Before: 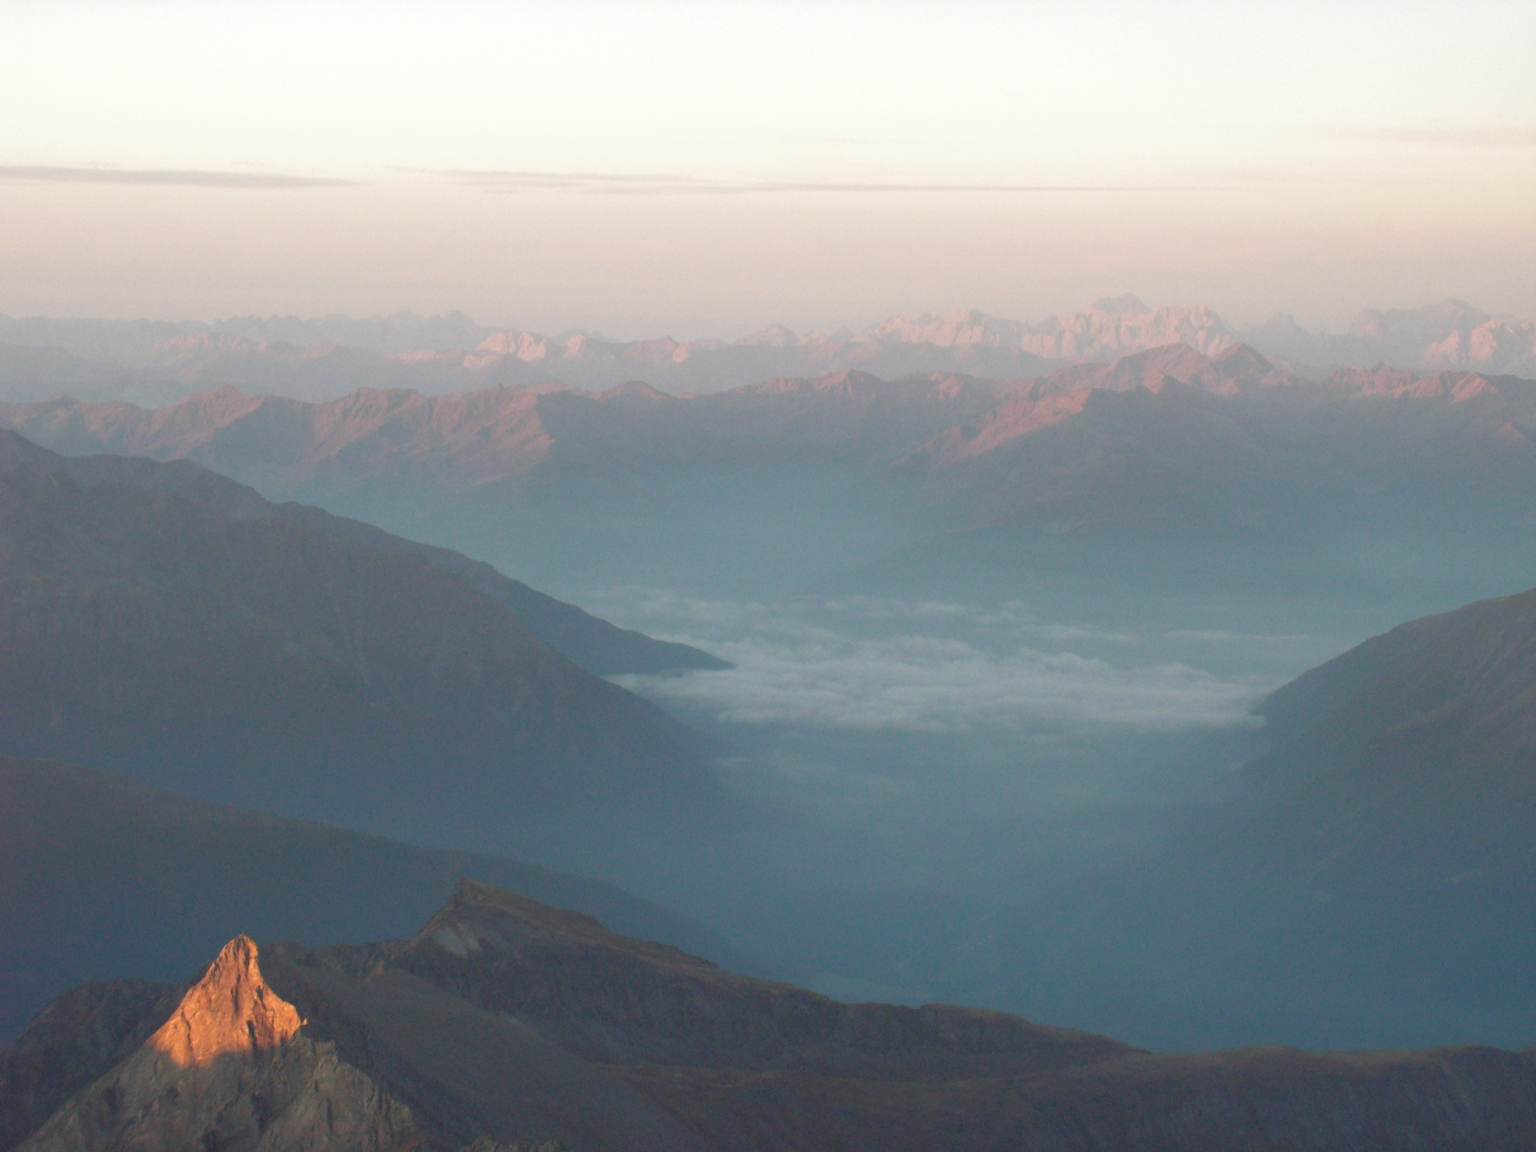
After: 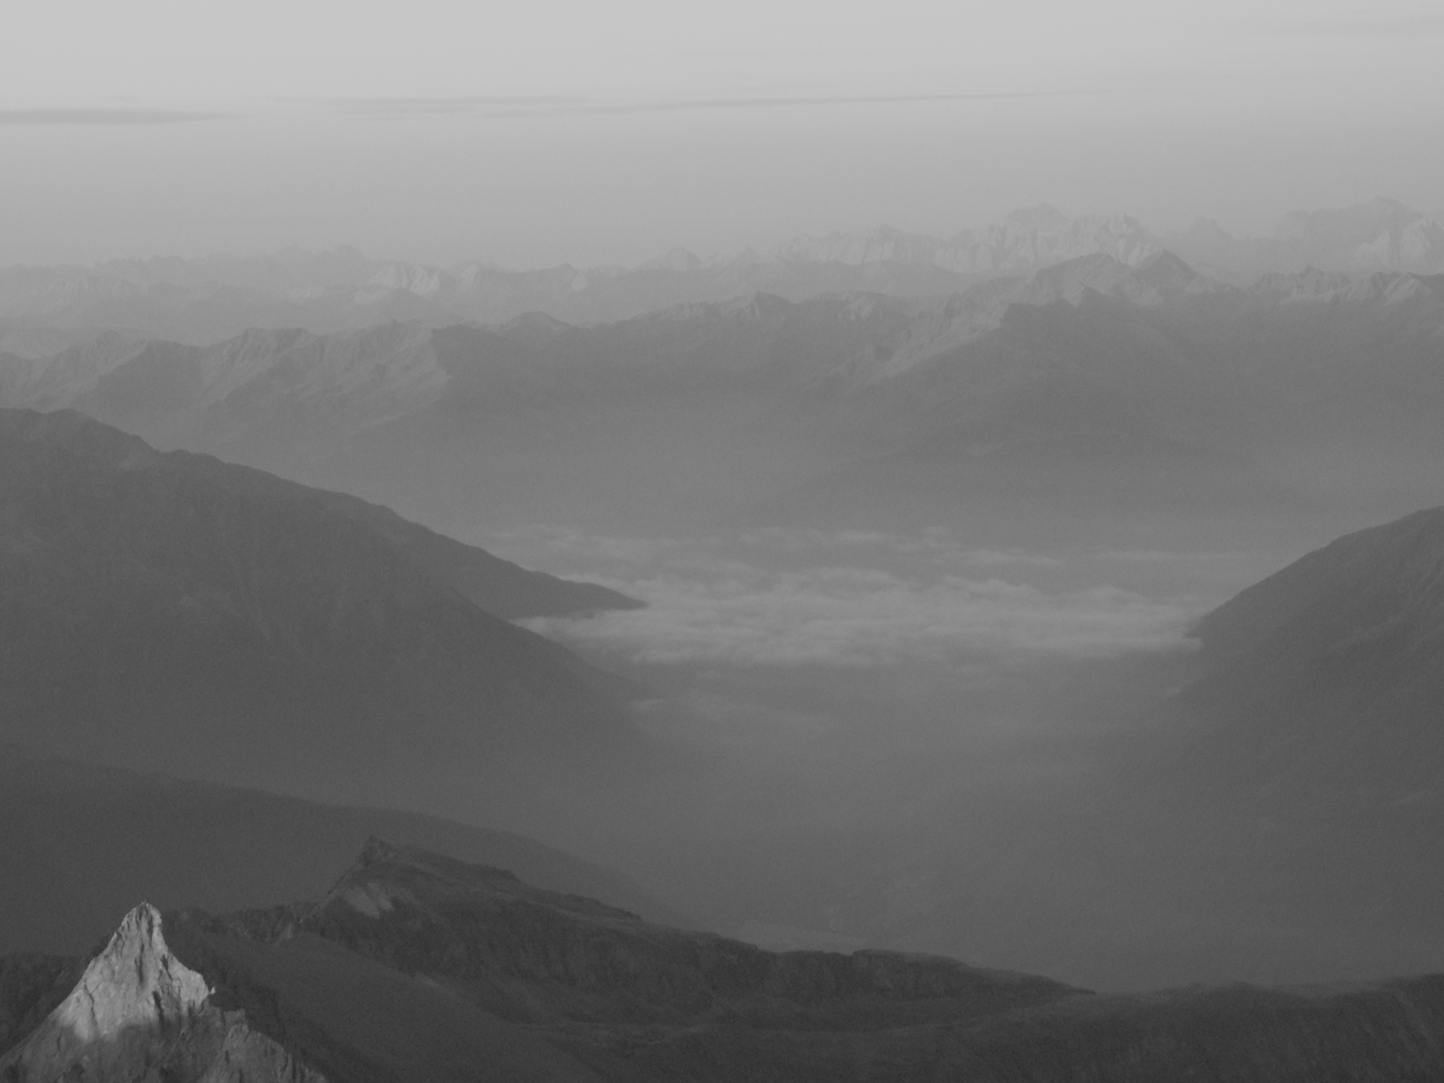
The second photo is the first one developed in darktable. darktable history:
monochrome: a -71.75, b 75.82
filmic rgb: black relative exposure -7.65 EV, white relative exposure 4.56 EV, hardness 3.61
crop and rotate: angle 1.96°, left 5.673%, top 5.673%
